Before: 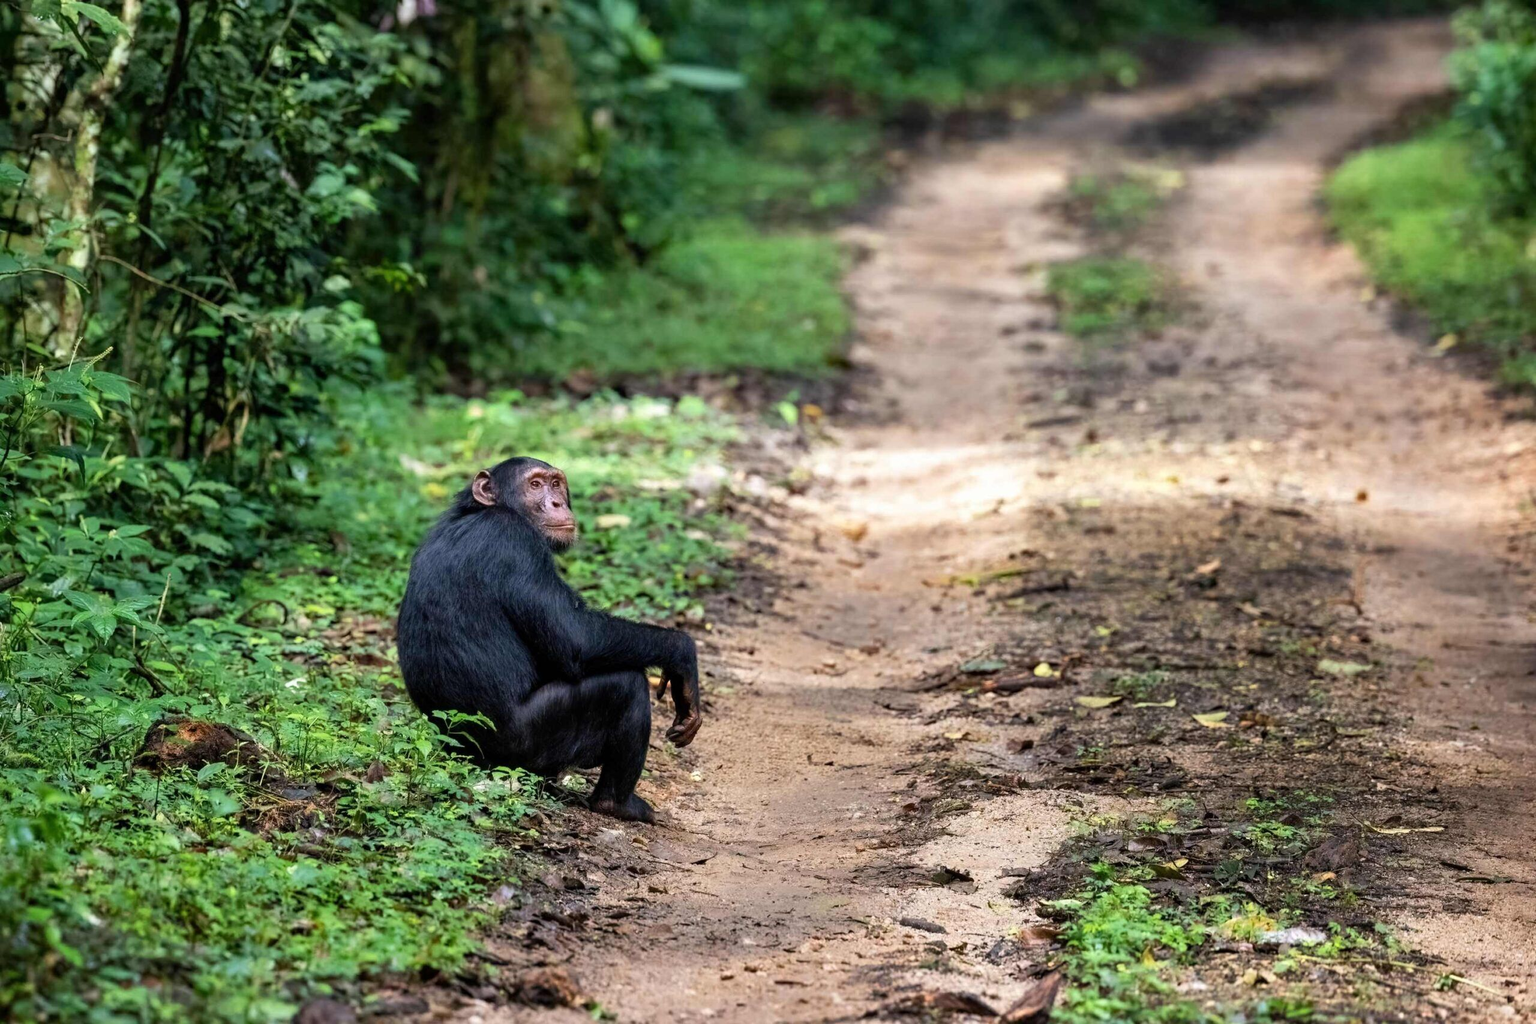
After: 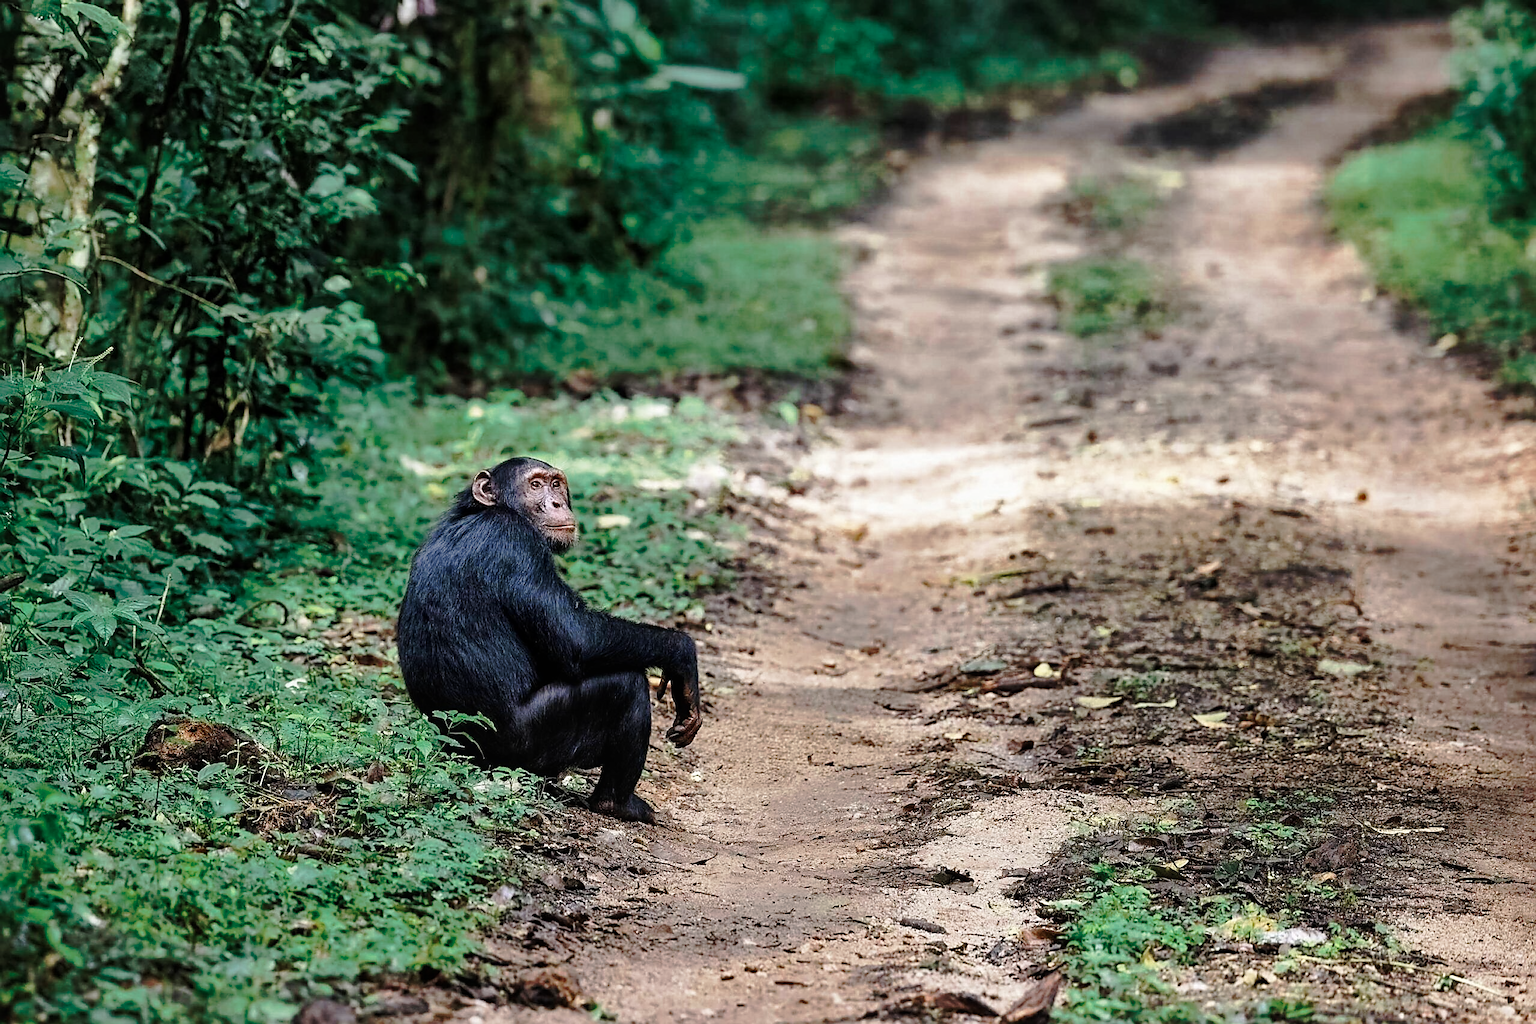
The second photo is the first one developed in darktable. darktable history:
local contrast: mode bilateral grid, contrast 21, coarseness 49, detail 120%, midtone range 0.2
color zones: curves: ch0 [(0, 0.5) (0.125, 0.4) (0.25, 0.5) (0.375, 0.4) (0.5, 0.4) (0.625, 0.6) (0.75, 0.6) (0.875, 0.5)]; ch1 [(0, 0.35) (0.125, 0.45) (0.25, 0.35) (0.375, 0.35) (0.5, 0.35) (0.625, 0.35) (0.75, 0.45) (0.875, 0.35)]; ch2 [(0, 0.6) (0.125, 0.5) (0.25, 0.5) (0.375, 0.6) (0.5, 0.6) (0.625, 0.5) (0.75, 0.5) (0.875, 0.5)]
sharpen: radius 1.419, amount 1.239, threshold 0.8
tone curve: curves: ch0 [(0.003, 0.015) (0.104, 0.07) (0.239, 0.201) (0.327, 0.317) (0.401, 0.443) (0.495, 0.55) (0.65, 0.68) (0.832, 0.858) (1, 0.977)]; ch1 [(0, 0) (0.161, 0.092) (0.35, 0.33) (0.379, 0.401) (0.447, 0.476) (0.495, 0.499) (0.515, 0.518) (0.55, 0.557) (0.621, 0.615) (0.718, 0.734) (1, 1)]; ch2 [(0, 0) (0.359, 0.372) (0.437, 0.437) (0.502, 0.501) (0.534, 0.537) (0.599, 0.586) (1, 1)], preserve colors none
